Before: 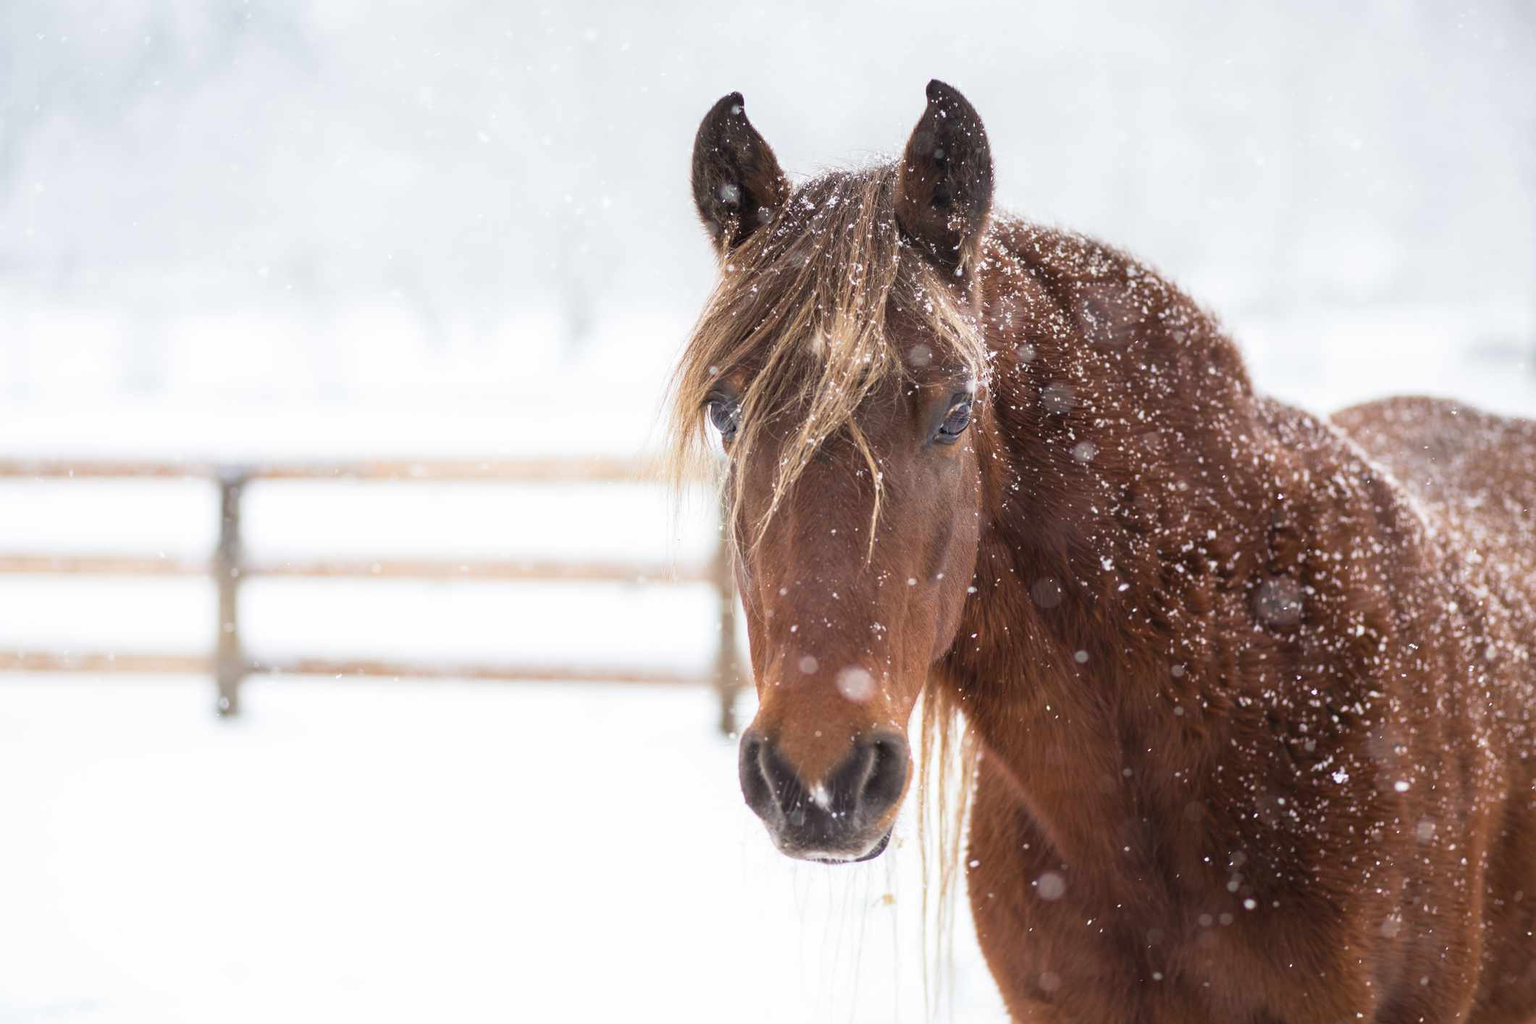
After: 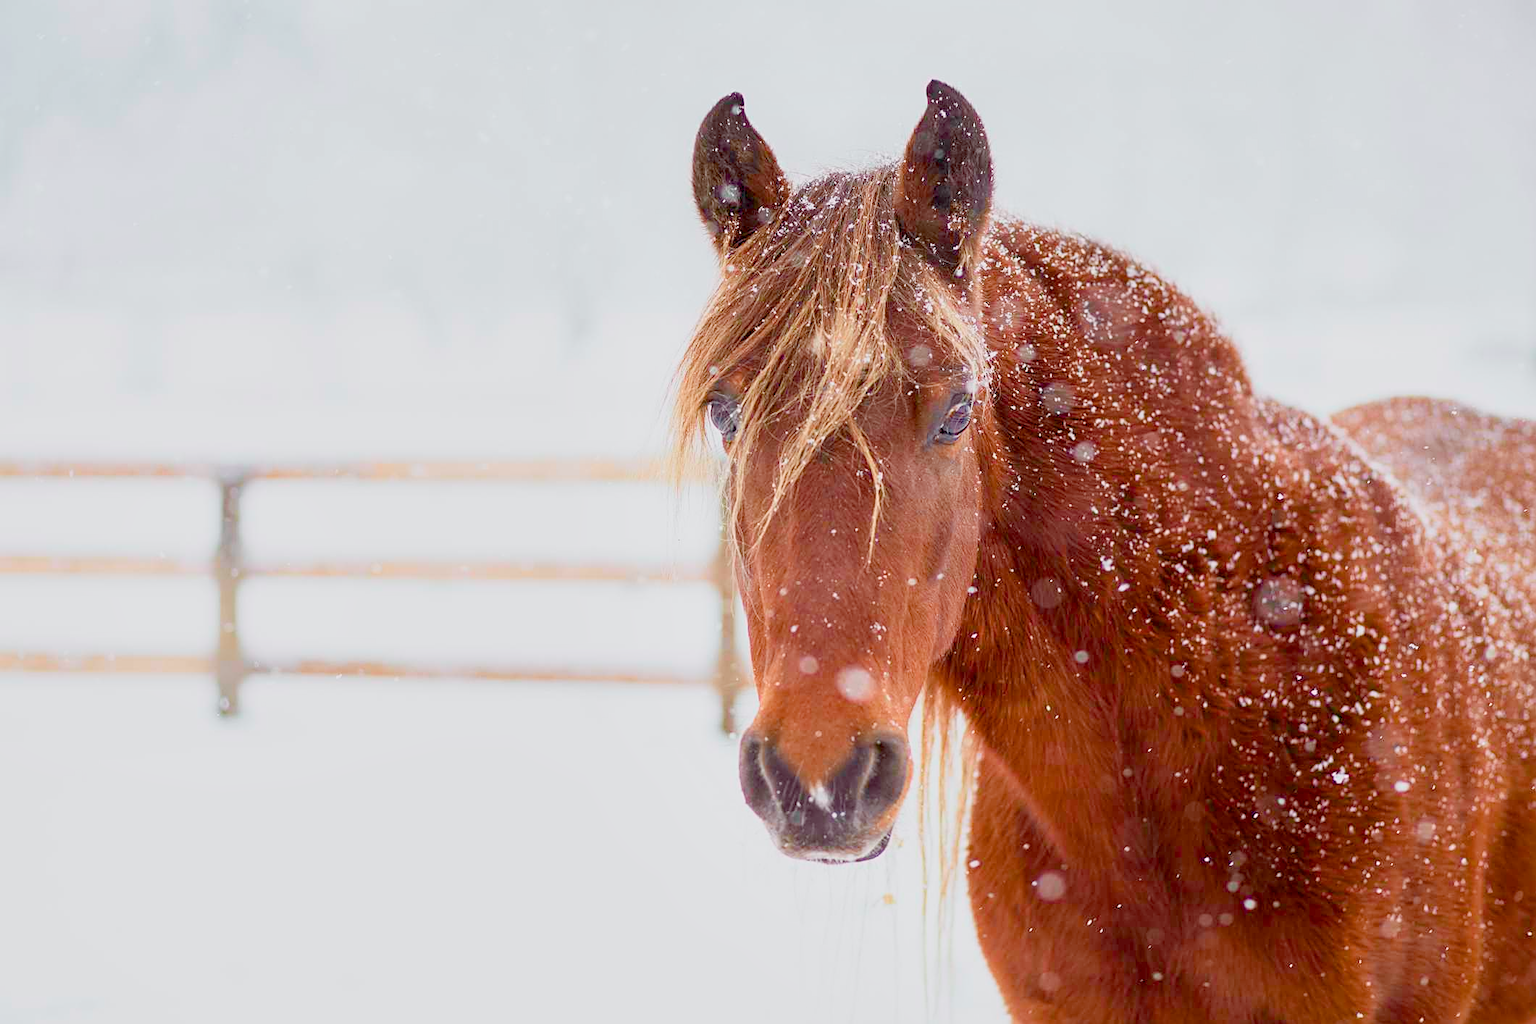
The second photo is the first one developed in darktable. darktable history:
exposure: compensate highlight preservation false
sharpen: on, module defaults
shadows and highlights: shadows 62.51, white point adjustment 0.302, highlights -34.19, compress 83.82%
tone curve: curves: ch0 [(0, 0) (0.051, 0.03) (0.096, 0.071) (0.241, 0.247) (0.455, 0.525) (0.594, 0.697) (0.741, 0.845) (0.871, 0.933) (1, 0.984)]; ch1 [(0, 0) (0.1, 0.038) (0.318, 0.243) (0.399, 0.351) (0.478, 0.469) (0.499, 0.499) (0.534, 0.549) (0.565, 0.594) (0.601, 0.634) (0.666, 0.7) (1, 1)]; ch2 [(0, 0) (0.453, 0.45) (0.479, 0.483) (0.504, 0.499) (0.52, 0.519) (0.541, 0.559) (0.592, 0.612) (0.824, 0.815) (1, 1)], color space Lab, independent channels, preserve colors none
color balance rgb: global offset › luminance -0.496%, linear chroma grading › global chroma 14.803%, perceptual saturation grading › global saturation 25.137%, perceptual saturation grading › highlights -50.481%, perceptual saturation grading › shadows 30.297%, contrast -29.688%
